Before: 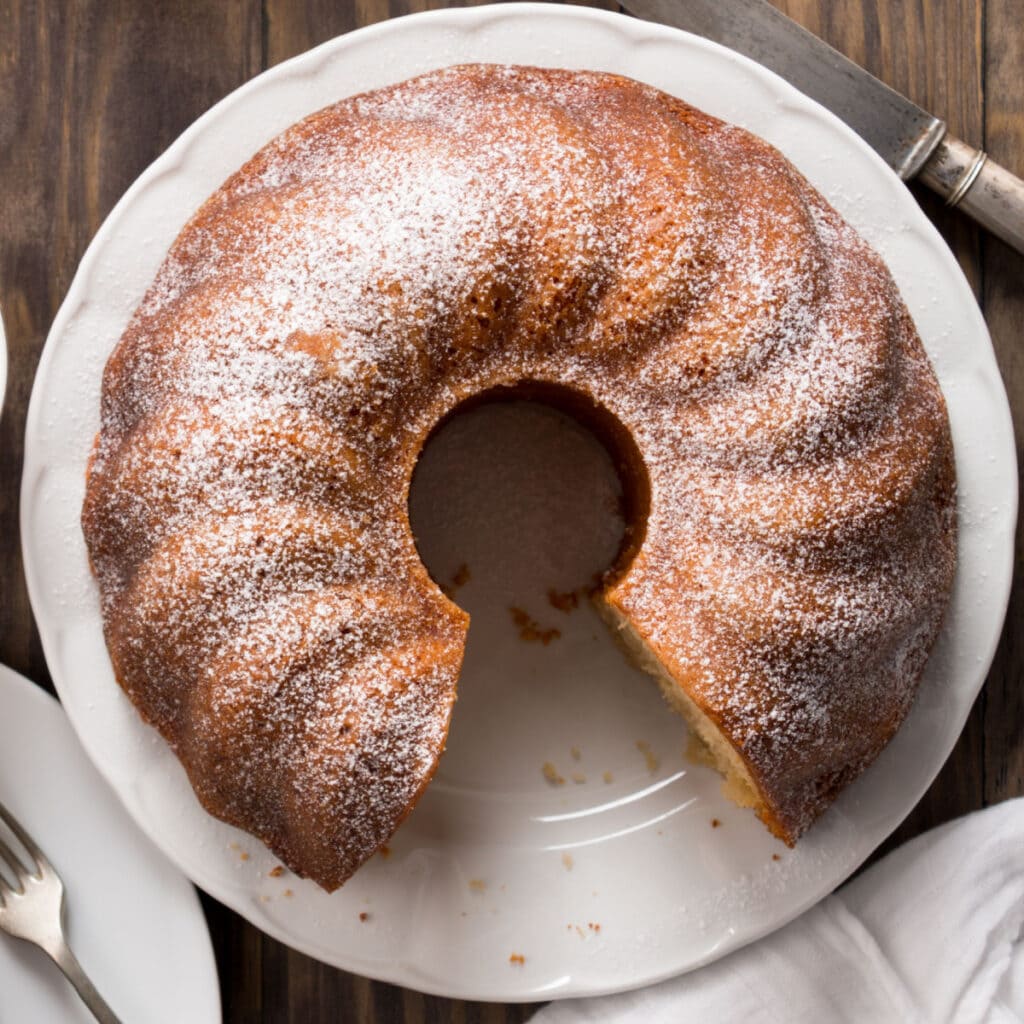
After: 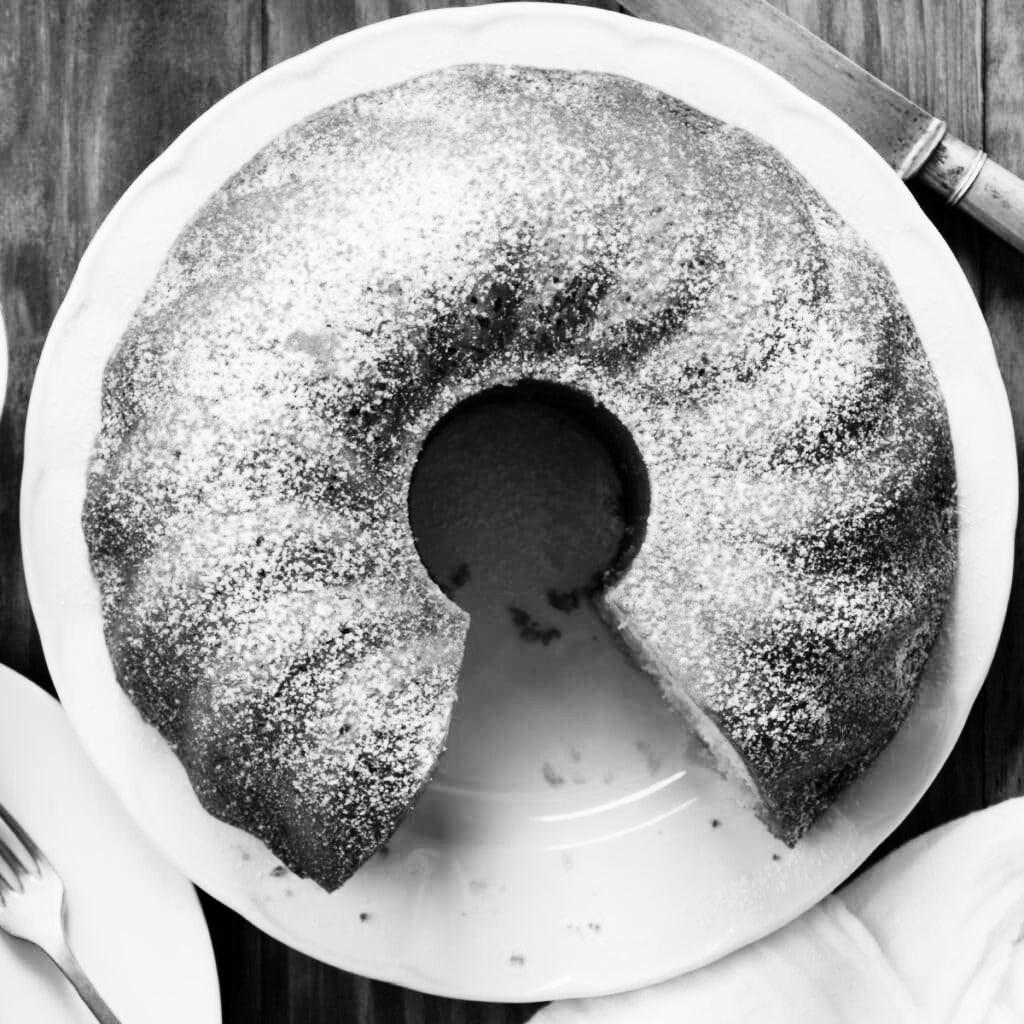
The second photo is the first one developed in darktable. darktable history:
color balance rgb: shadows lift › chroma 1%, shadows lift › hue 113°, highlights gain › chroma 0.2%, highlights gain › hue 333°, perceptual saturation grading › global saturation 20%, perceptual saturation grading › highlights -50%, perceptual saturation grading › shadows 25%, contrast -10%
color zones: curves: ch0 [(0, 0.5) (0.125, 0.4) (0.25, 0.5) (0.375, 0.4) (0.5, 0.4) (0.625, 0.35) (0.75, 0.35) (0.875, 0.5)]; ch1 [(0, 0.35) (0.125, 0.45) (0.25, 0.35) (0.375, 0.35) (0.5, 0.35) (0.625, 0.35) (0.75, 0.45) (0.875, 0.35)]; ch2 [(0, 0.6) (0.125, 0.5) (0.25, 0.5) (0.375, 0.6) (0.5, 0.6) (0.625, 0.5) (0.75, 0.5) (0.875, 0.5)]
monochrome: on, module defaults
rgb curve: curves: ch0 [(0, 0) (0.21, 0.15) (0.24, 0.21) (0.5, 0.75) (0.75, 0.96) (0.89, 0.99) (1, 1)]; ch1 [(0, 0.02) (0.21, 0.13) (0.25, 0.2) (0.5, 0.67) (0.75, 0.9) (0.89, 0.97) (1, 1)]; ch2 [(0, 0.02) (0.21, 0.13) (0.25, 0.2) (0.5, 0.67) (0.75, 0.9) (0.89, 0.97) (1, 1)], compensate middle gray true | blend: blend mode normal, opacity 90%; mask: uniform (no mask)
